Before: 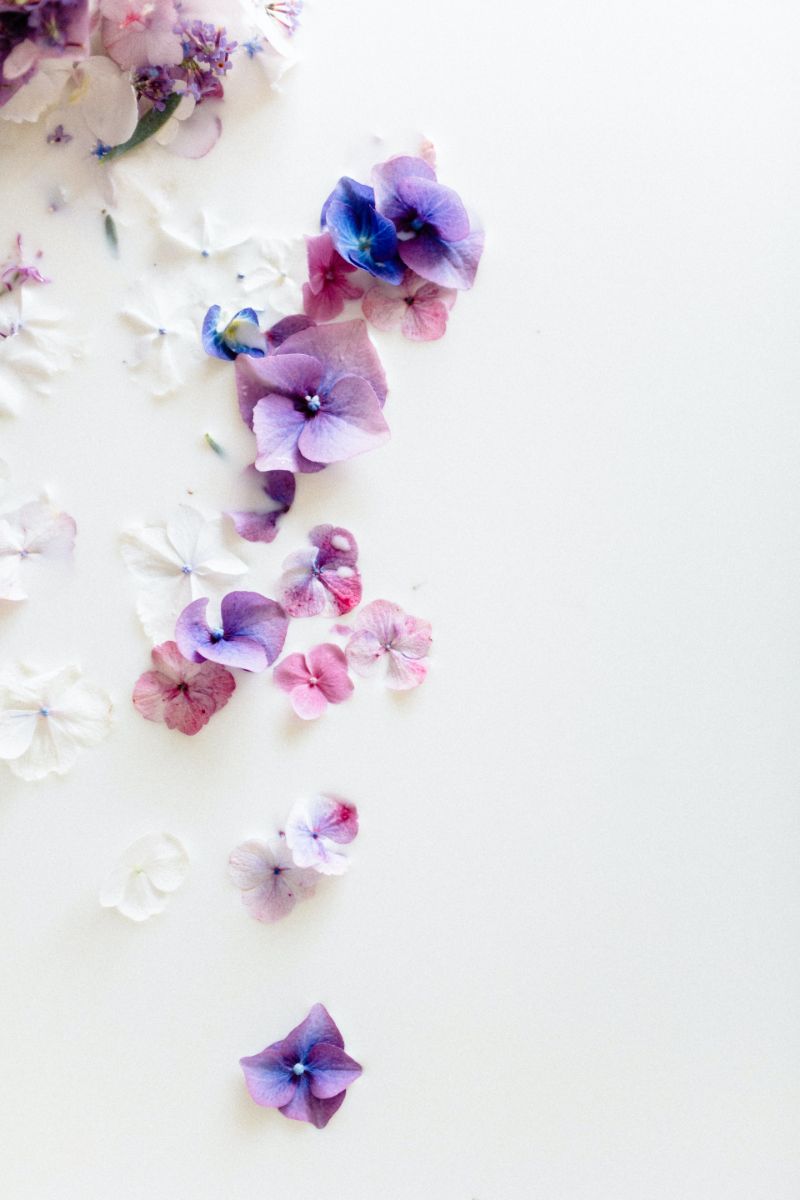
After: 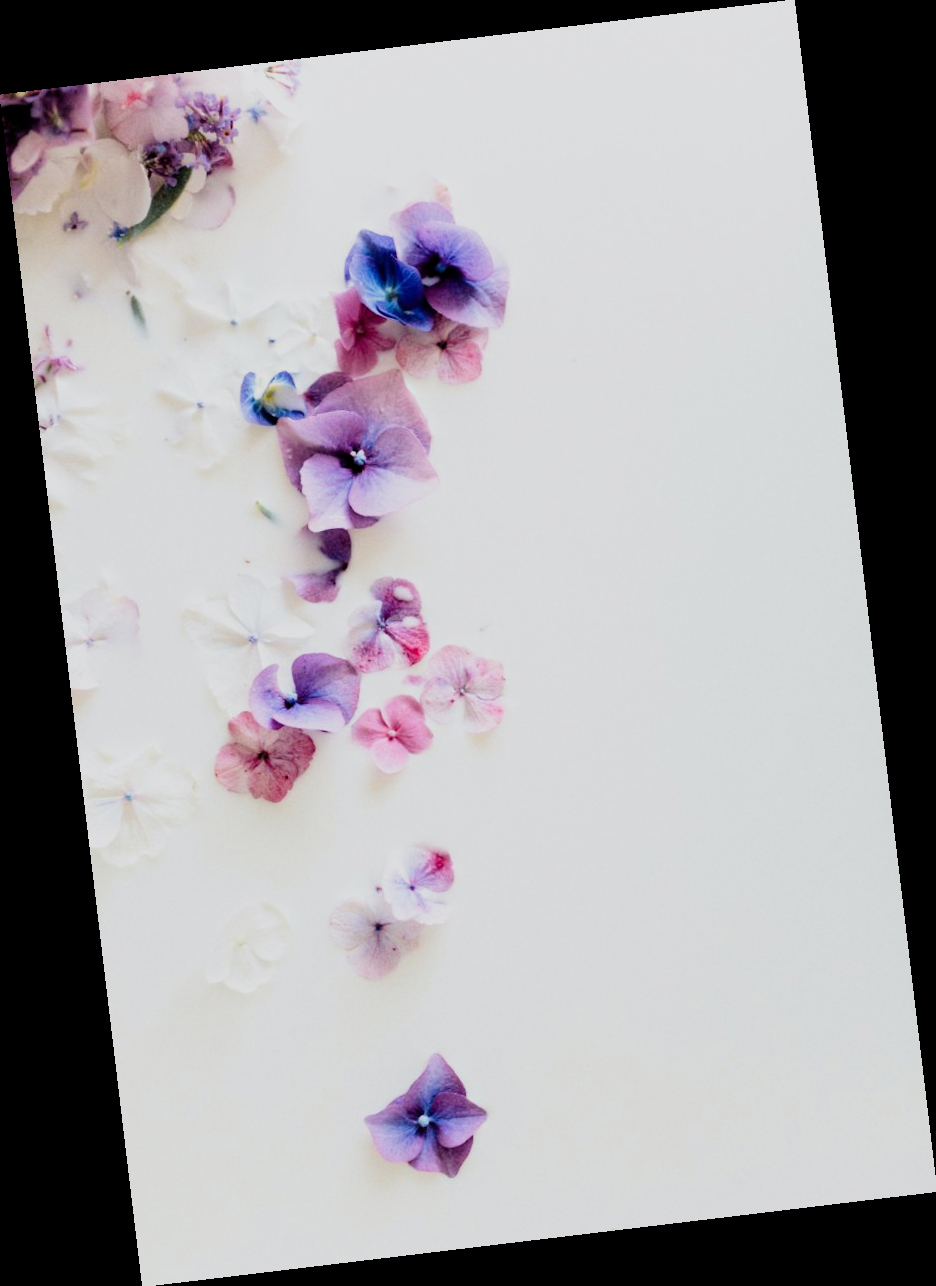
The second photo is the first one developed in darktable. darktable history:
rotate and perspective: rotation -6.83°, automatic cropping off
filmic rgb: black relative exposure -7.65 EV, white relative exposure 4.56 EV, hardness 3.61, contrast 1.25
